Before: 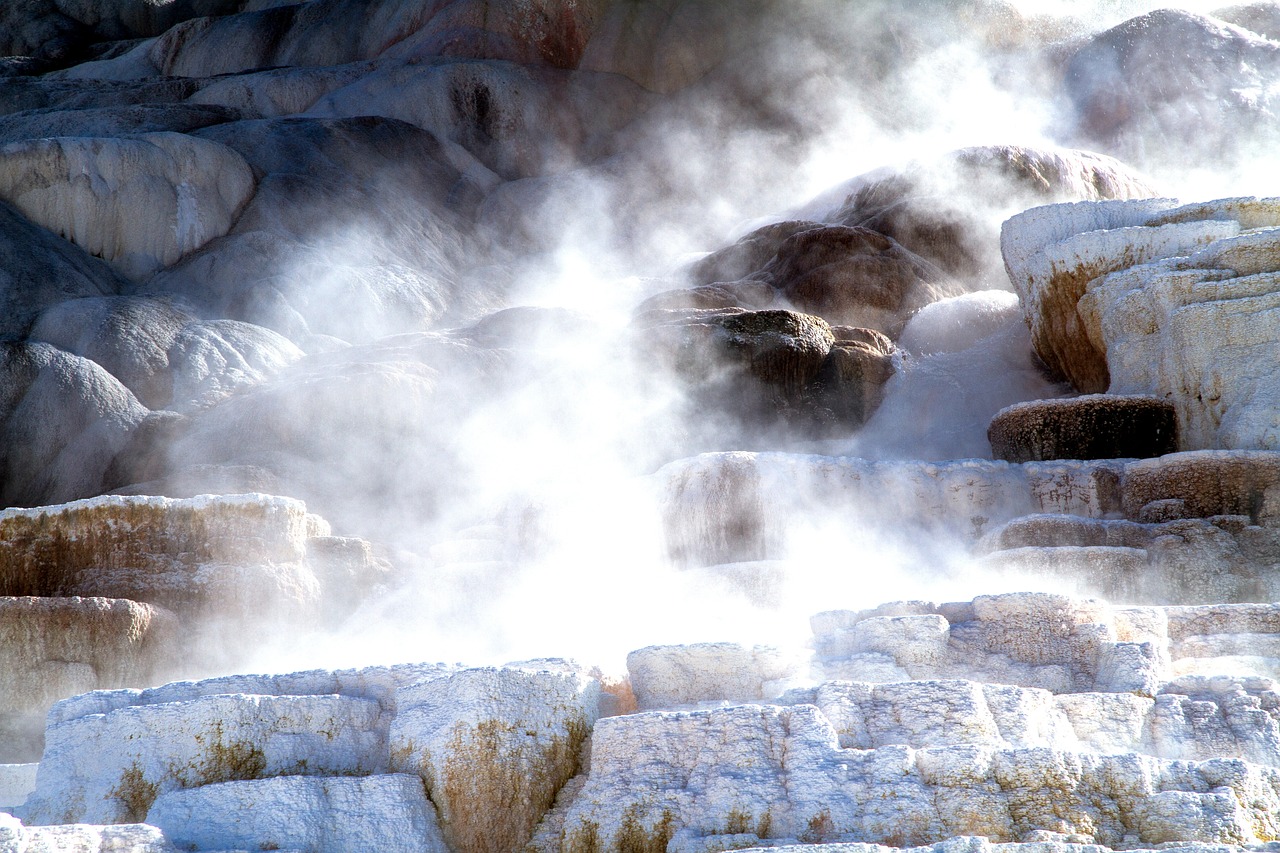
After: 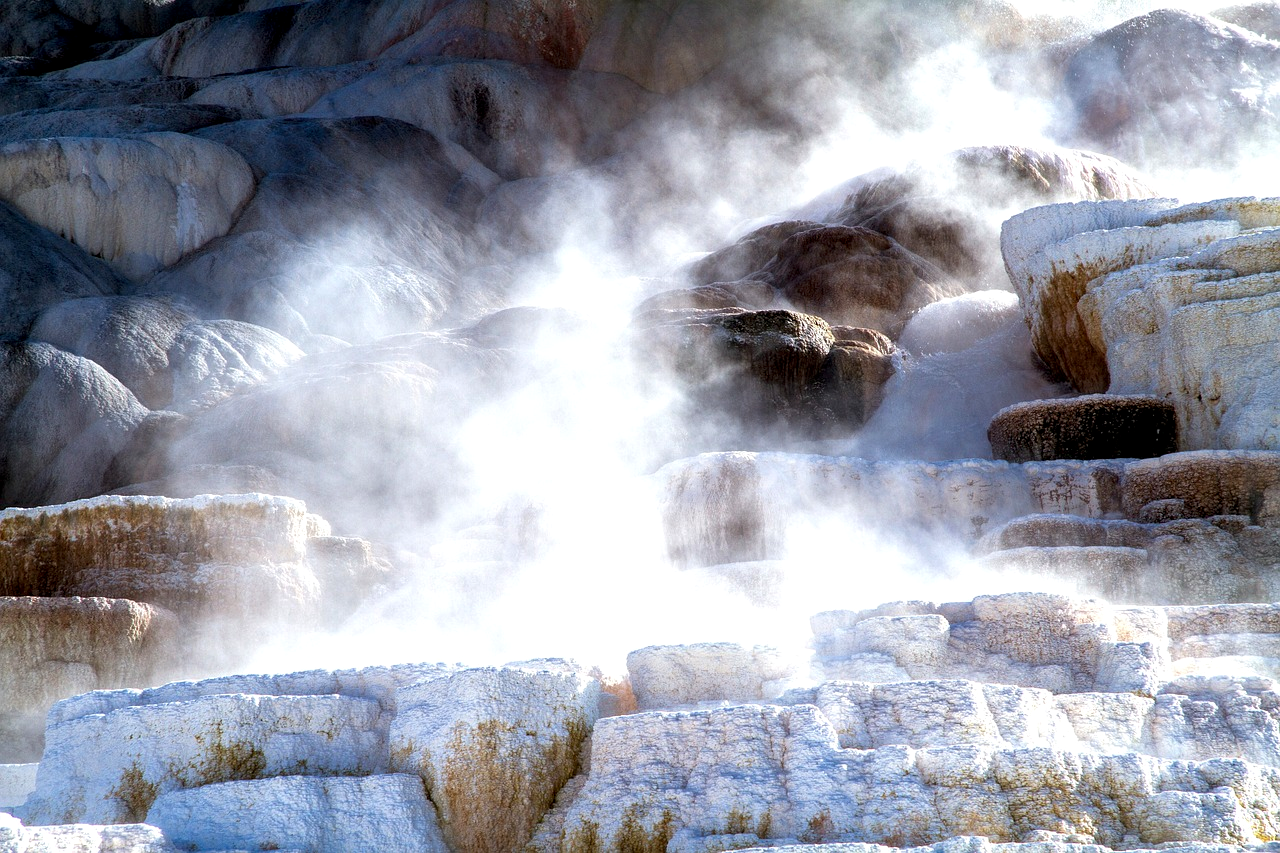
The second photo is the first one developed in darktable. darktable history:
color balance rgb: perceptual saturation grading › global saturation 4.937%, global vibrance 20%
local contrast: highlights 104%, shadows 103%, detail 120%, midtone range 0.2
